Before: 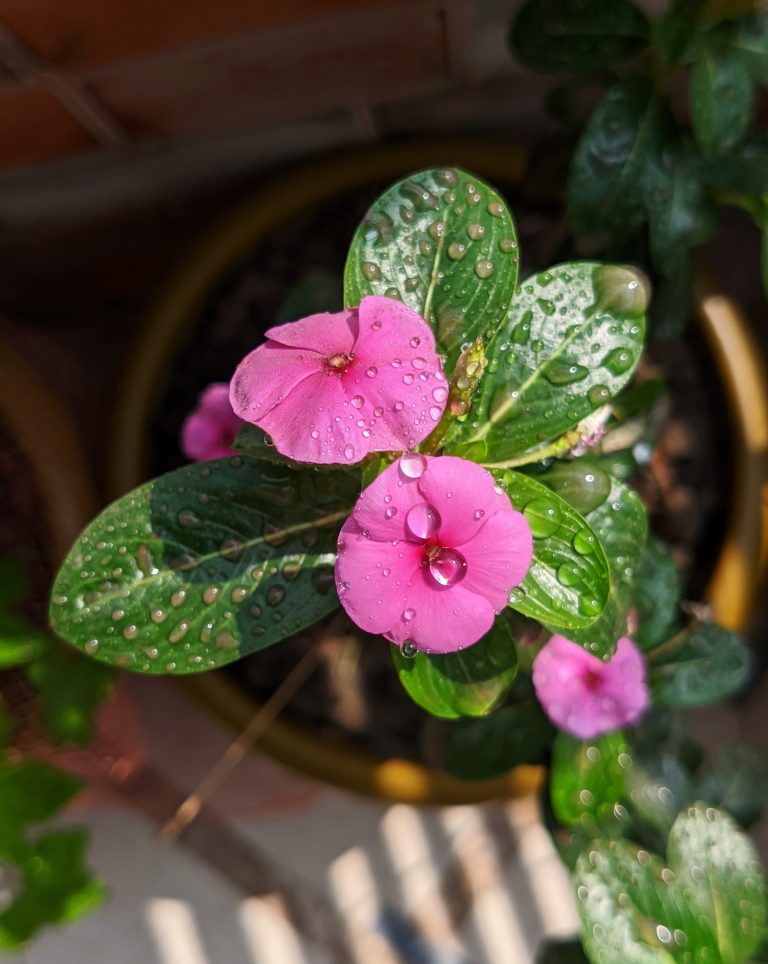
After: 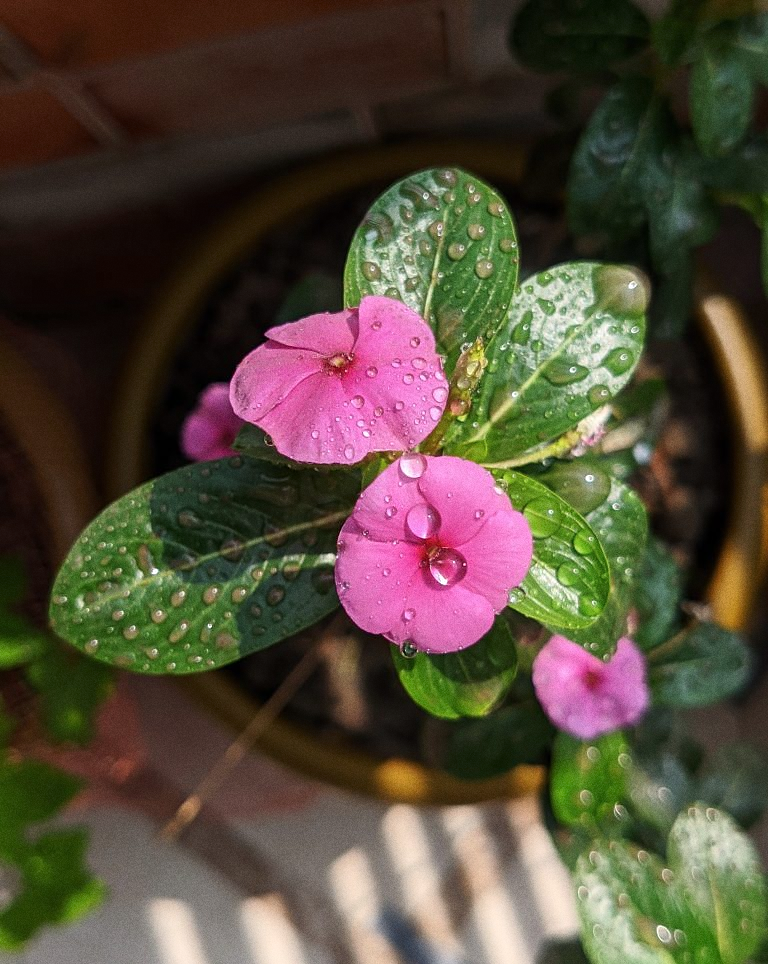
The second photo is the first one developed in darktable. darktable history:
sharpen: radius 1
contrast brightness saturation: saturation -0.05
bloom: size 5%, threshold 95%, strength 15%
grain: coarseness 0.09 ISO
